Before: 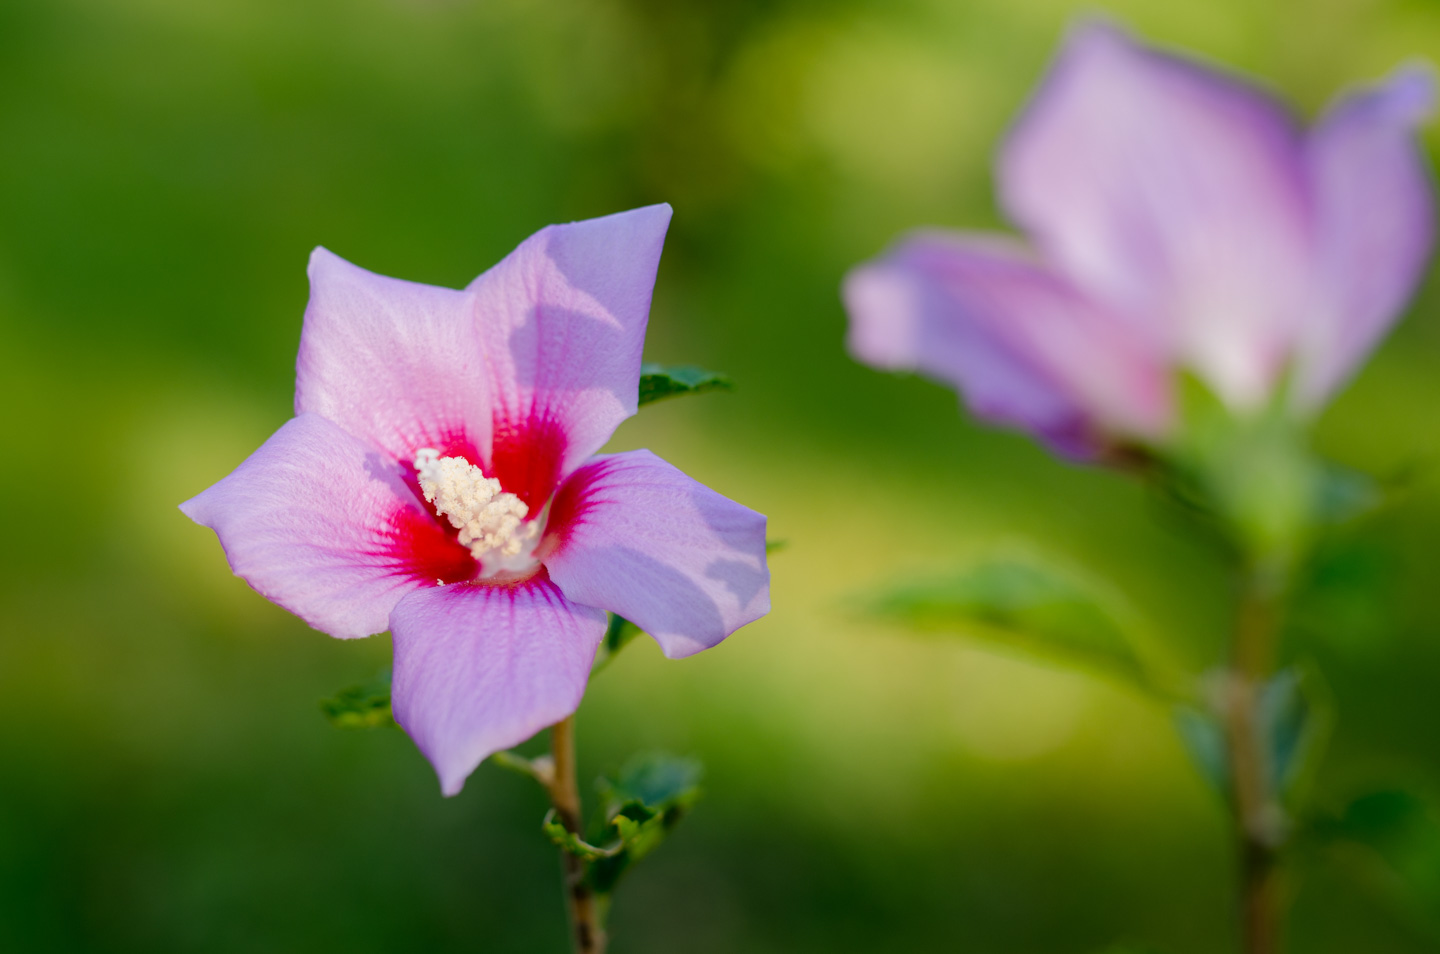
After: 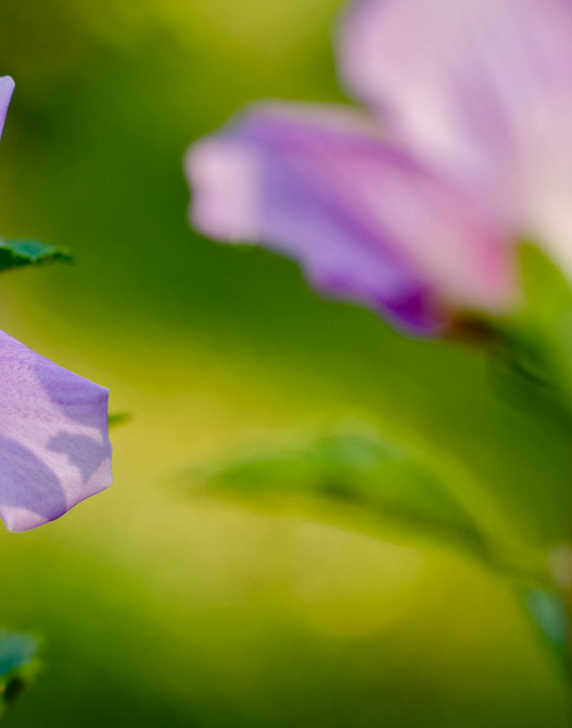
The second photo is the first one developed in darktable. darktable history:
white balance: emerald 1
exposure: compensate highlight preservation false
color balance rgb: shadows lift › chroma 3%, shadows lift › hue 280.8°, power › hue 330°, highlights gain › chroma 3%, highlights gain › hue 75.6°, global offset › luminance 0.7%, perceptual saturation grading › global saturation 20%, perceptual saturation grading › highlights -25%, perceptual saturation grading › shadows 50%, global vibrance 20.33%
crop: left 45.721%, top 13.393%, right 14.118%, bottom 10.01%
contrast brightness saturation: contrast 0.01, saturation -0.05
local contrast: mode bilateral grid, contrast 20, coarseness 20, detail 150%, midtone range 0.2
